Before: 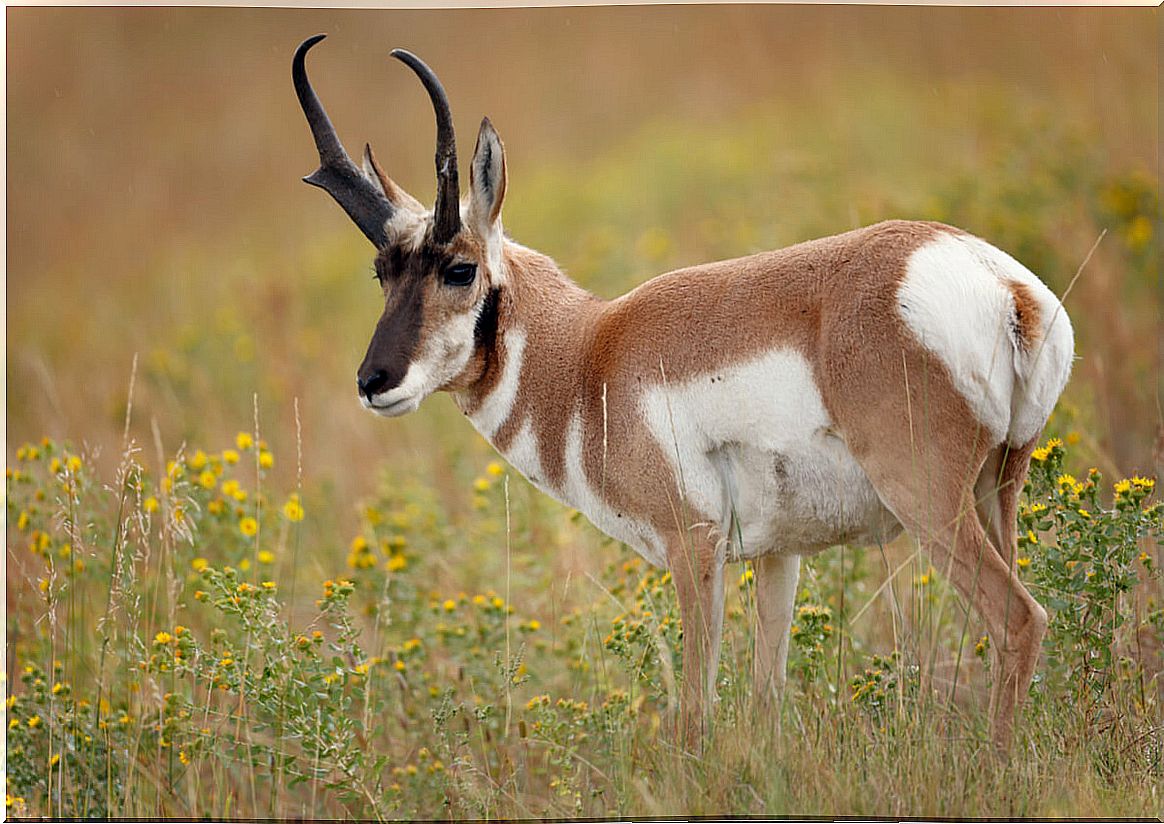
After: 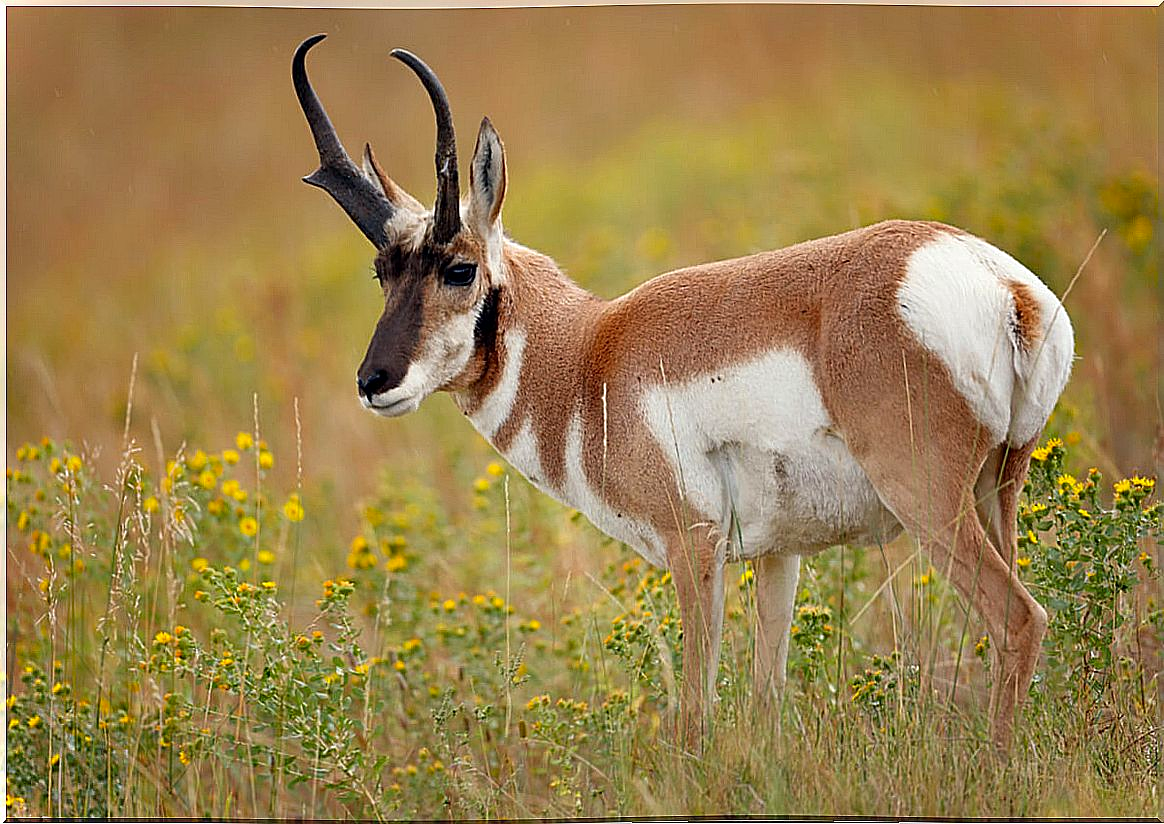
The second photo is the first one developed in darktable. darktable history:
contrast brightness saturation: saturation 0.182
sharpen: on, module defaults
